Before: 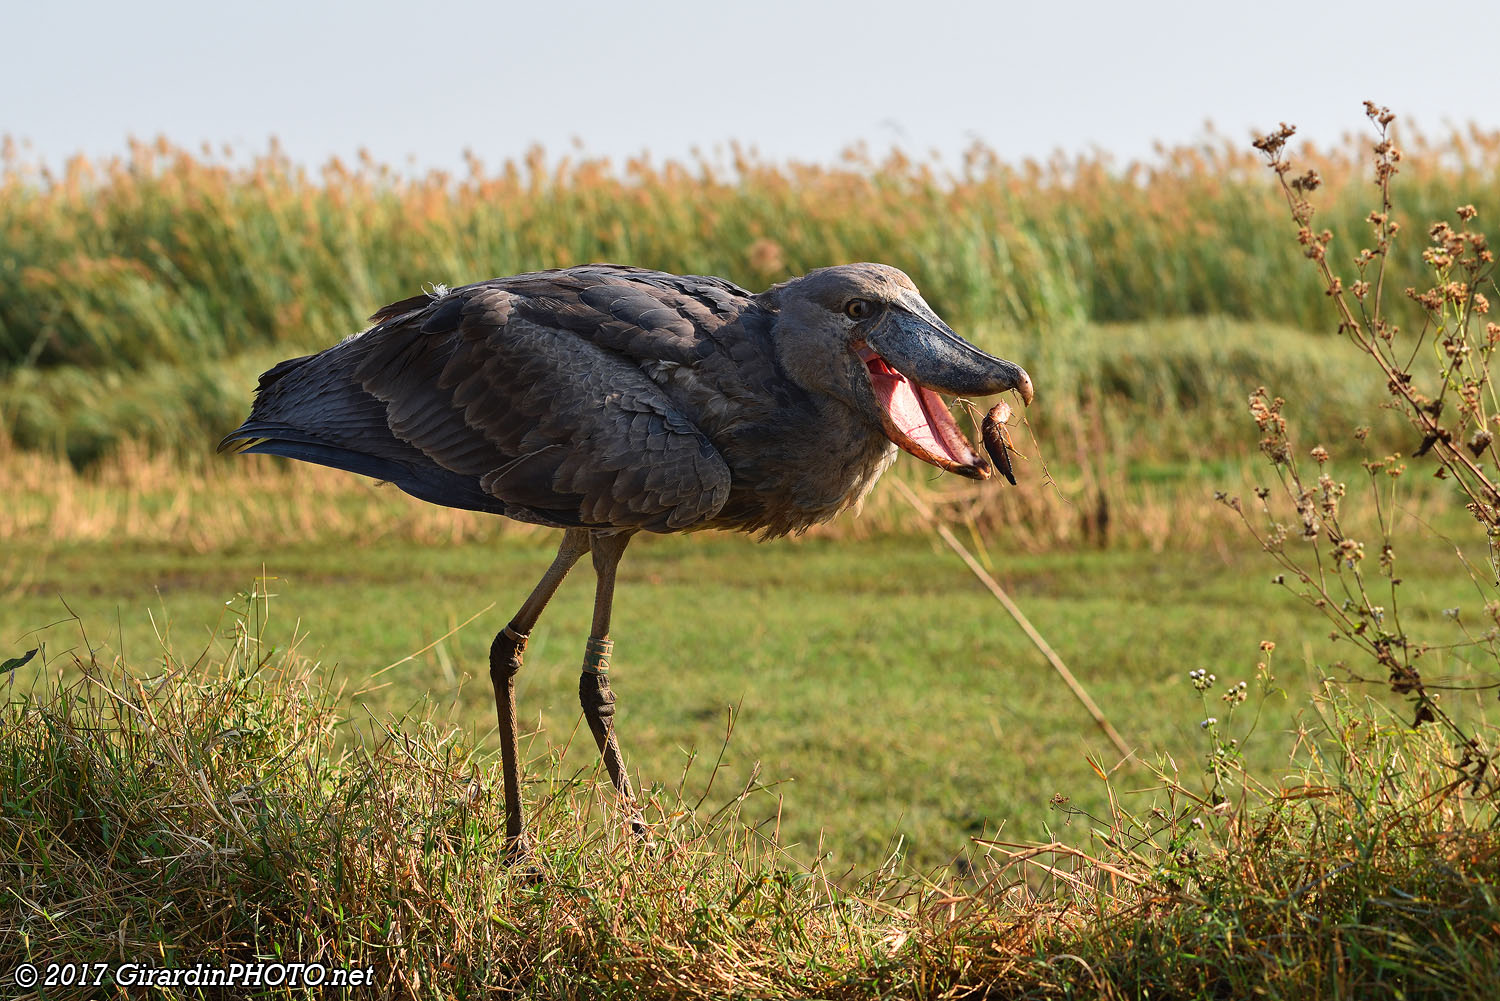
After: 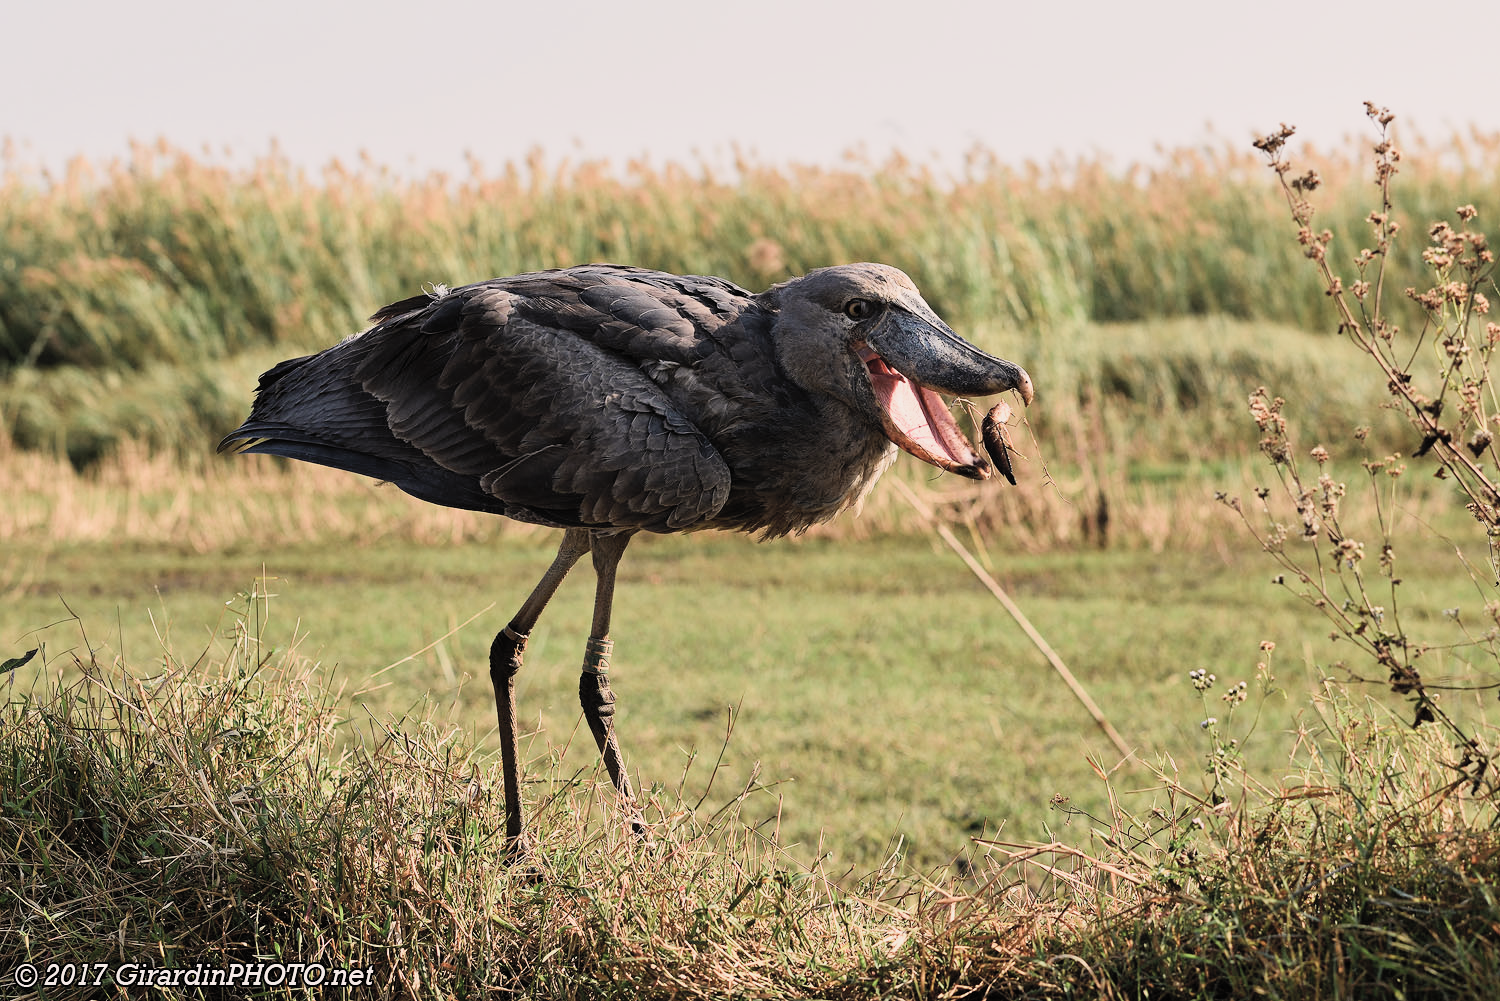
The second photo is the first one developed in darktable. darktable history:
color correction: highlights a* 5.58, highlights b* 5.26, saturation 0.641
filmic rgb: black relative exposure -8.03 EV, white relative exposure 4 EV, hardness 4.12, color science v4 (2020), iterations of high-quality reconstruction 0
contrast brightness saturation: contrast 0.197, brightness 0.166, saturation 0.229
